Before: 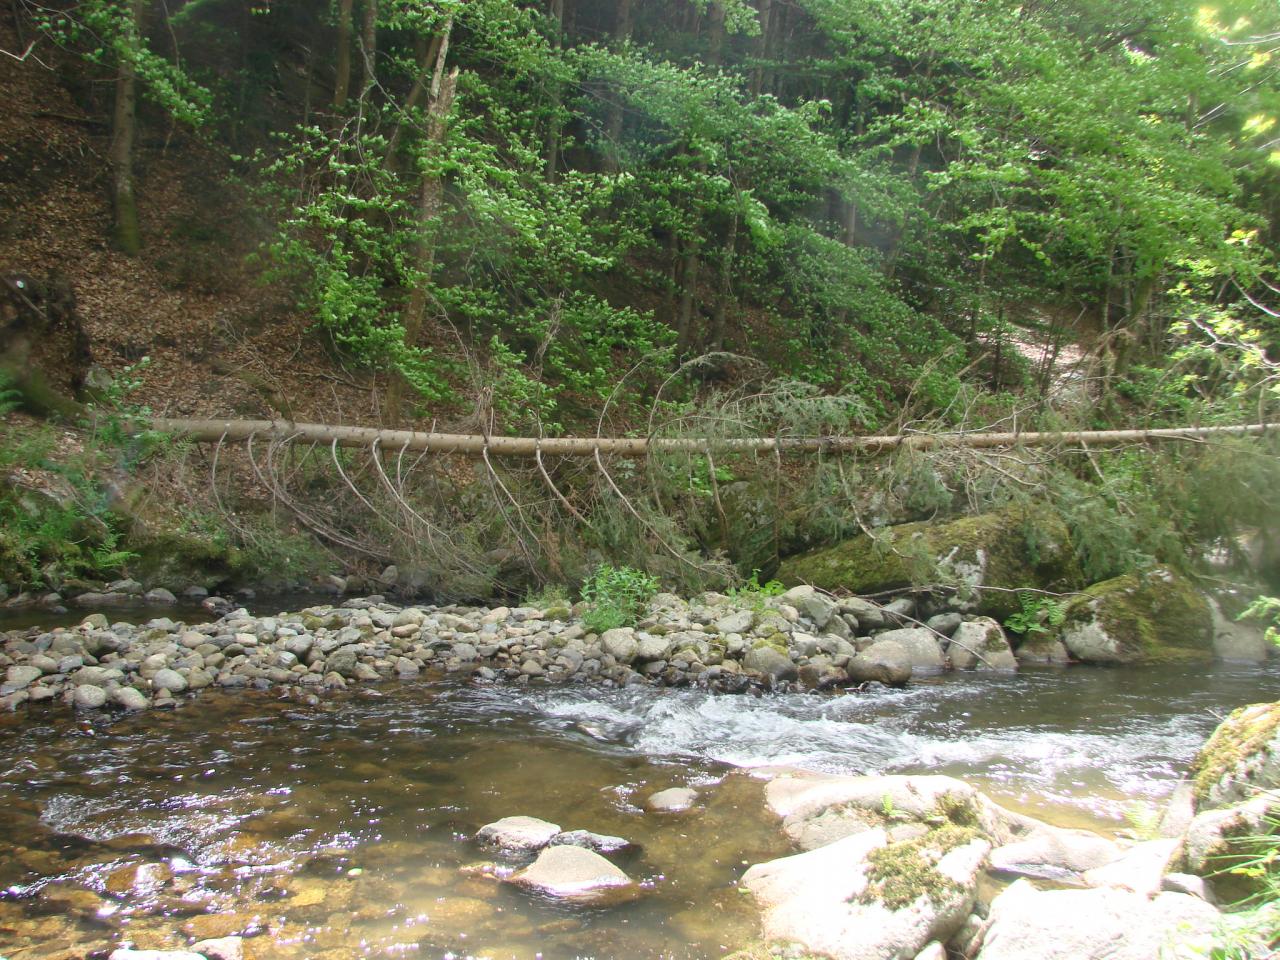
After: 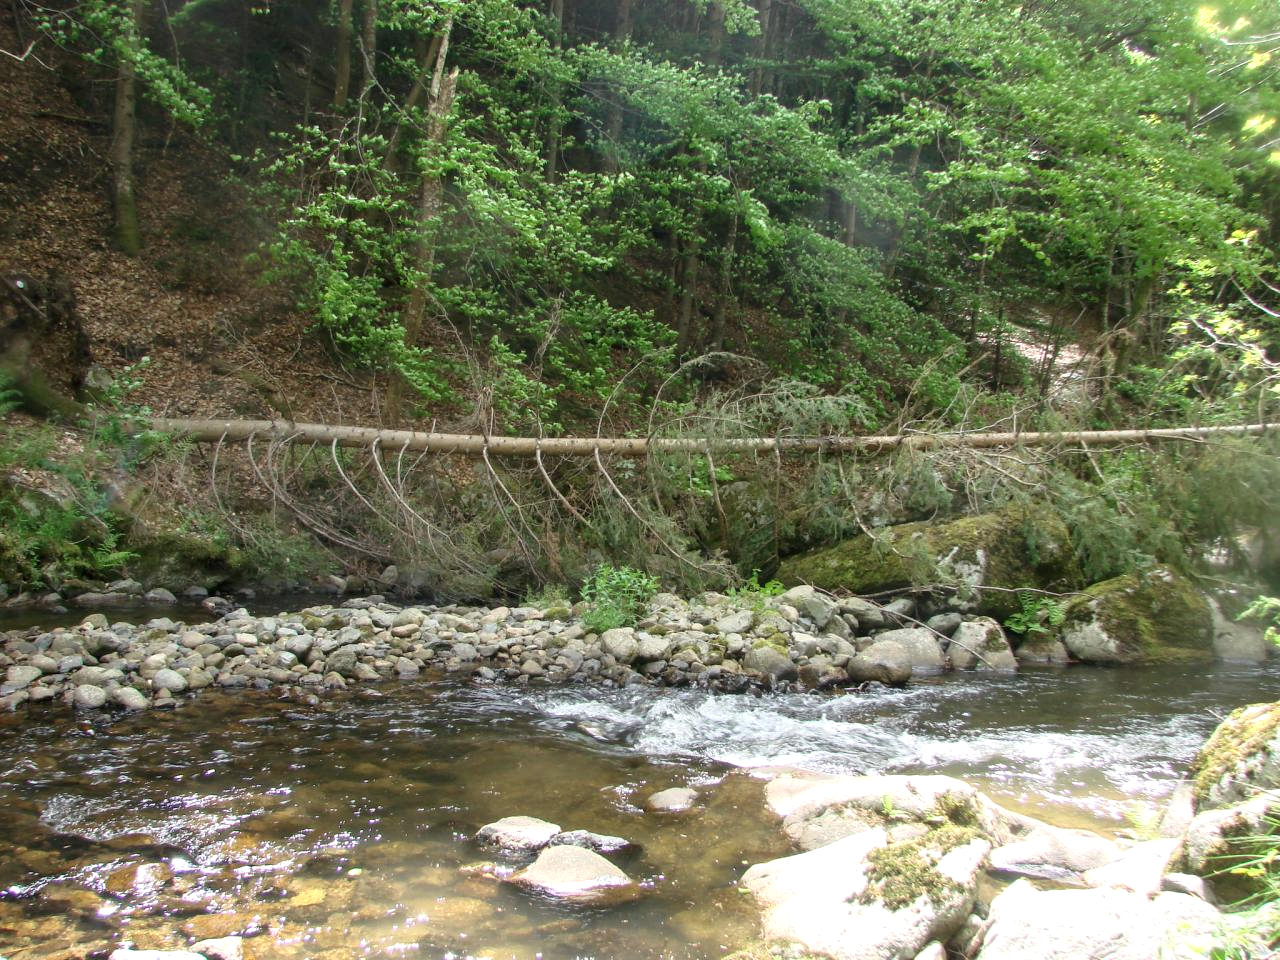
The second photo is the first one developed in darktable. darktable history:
local contrast: highlights 25%, shadows 73%, midtone range 0.746
